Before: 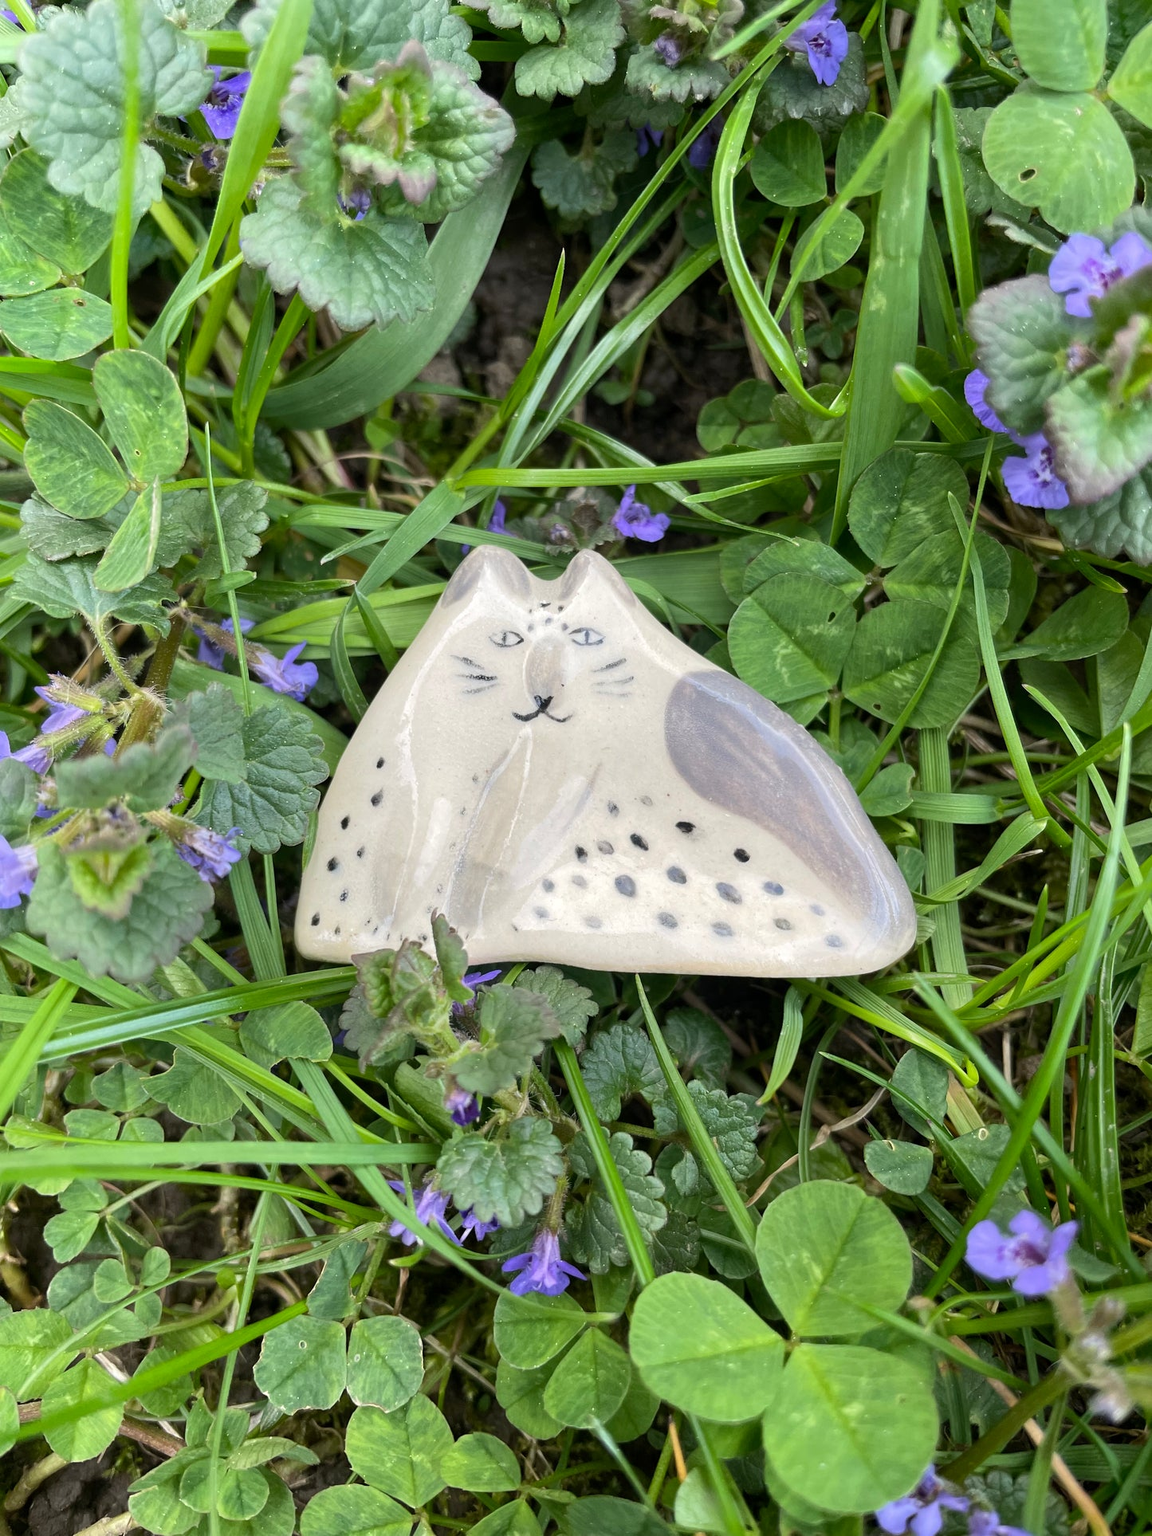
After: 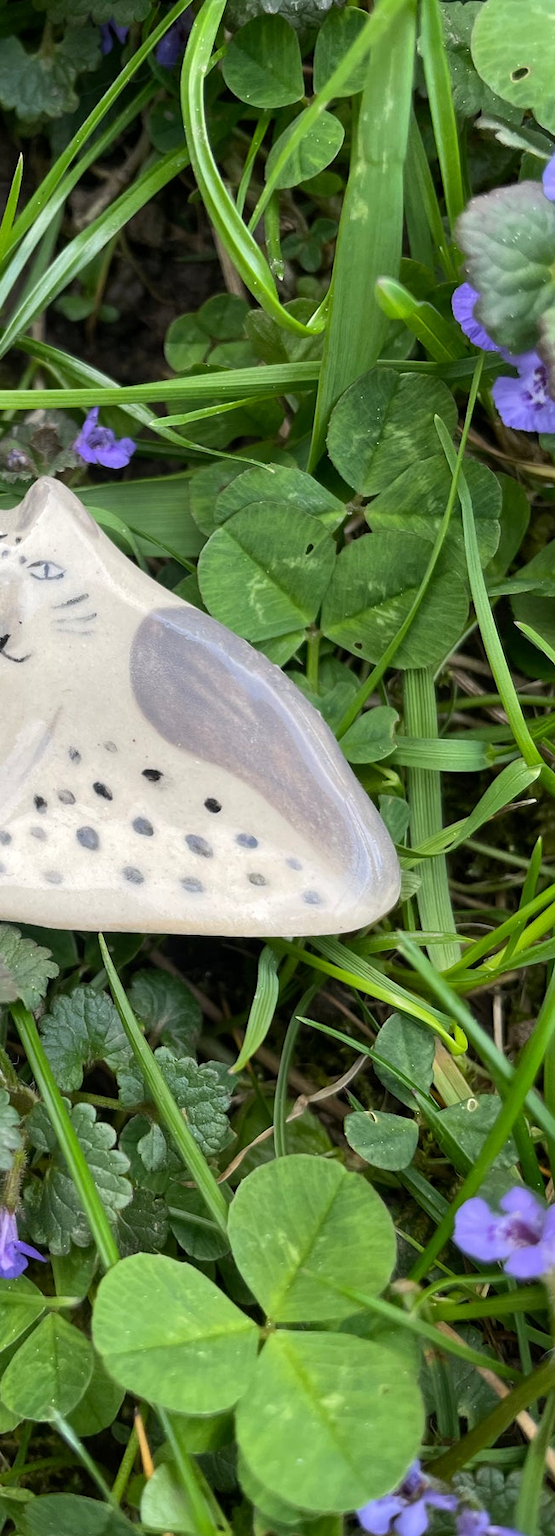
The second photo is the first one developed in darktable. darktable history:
crop: left 47.242%, top 6.94%, right 7.883%
